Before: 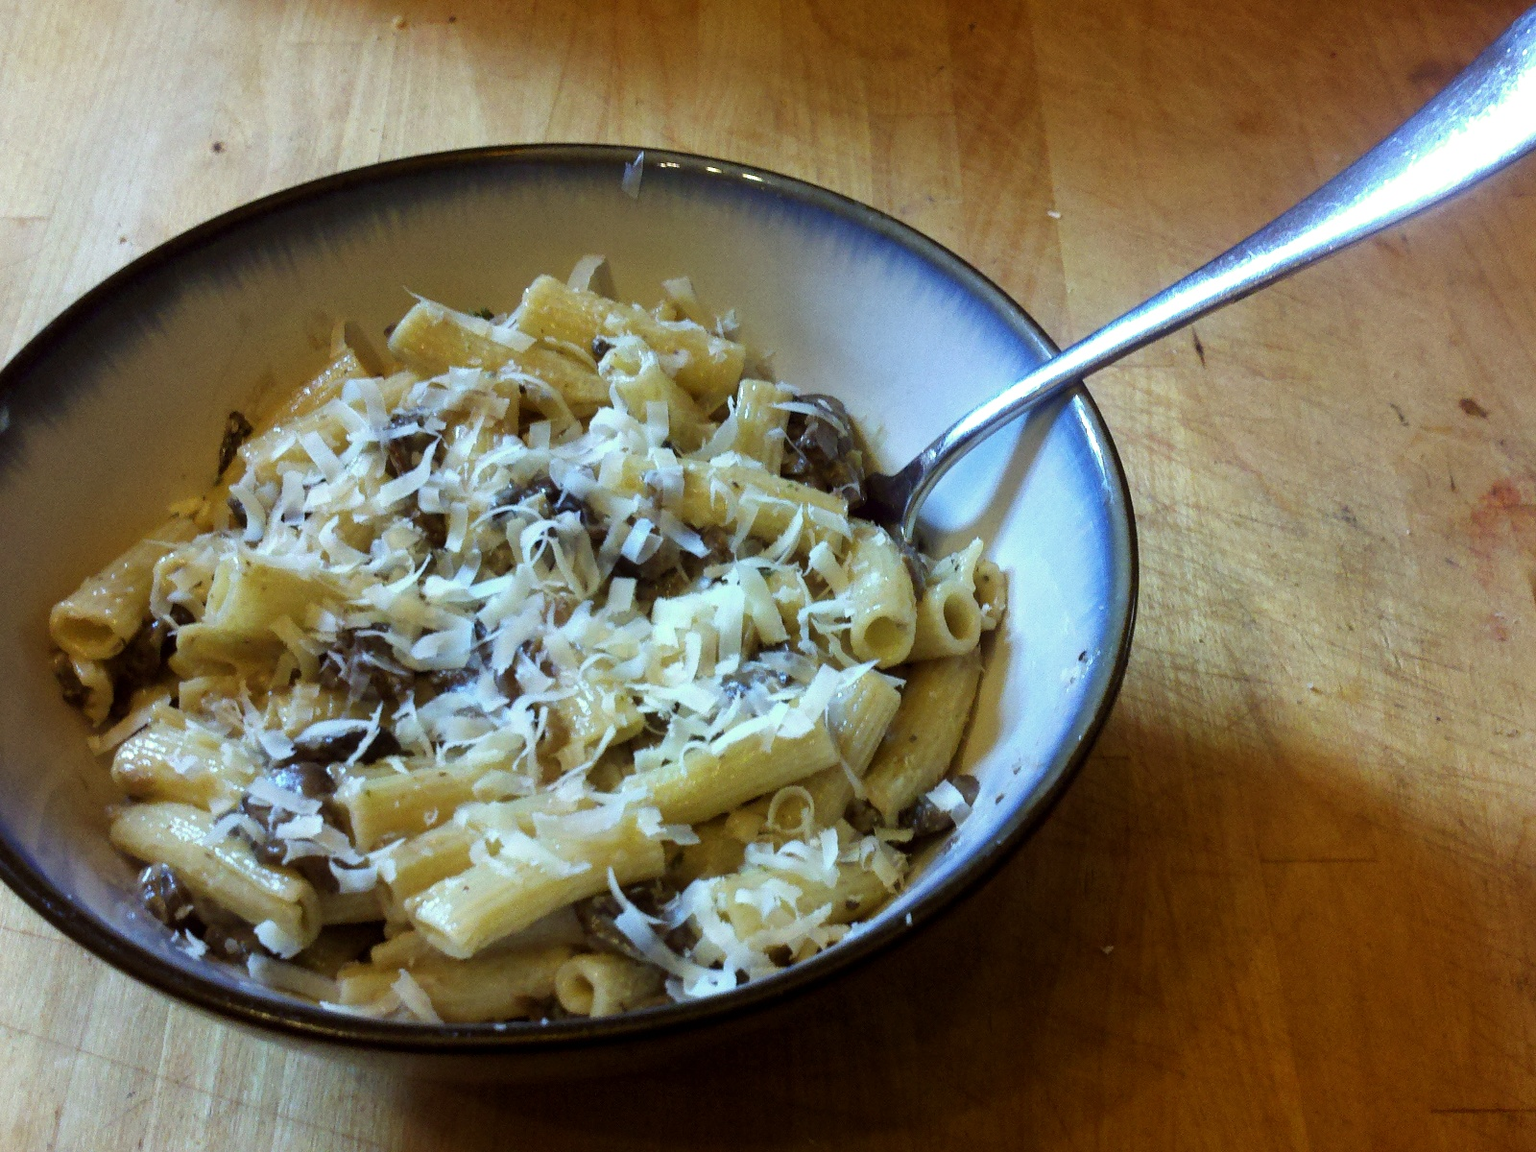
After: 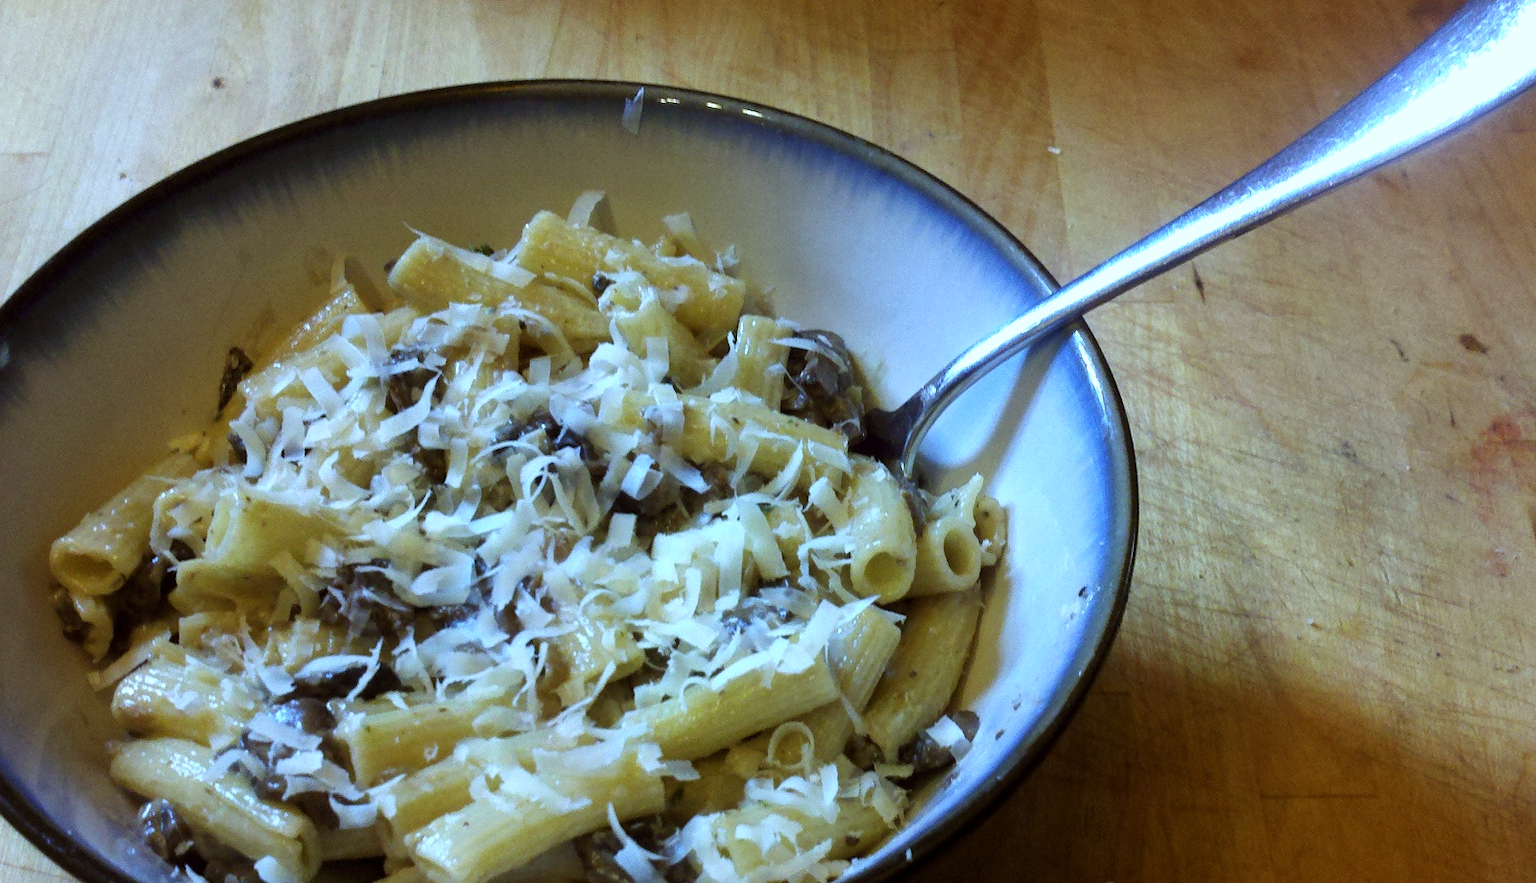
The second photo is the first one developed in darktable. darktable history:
white balance: red 0.924, blue 1.095
crop: top 5.667%, bottom 17.637%
